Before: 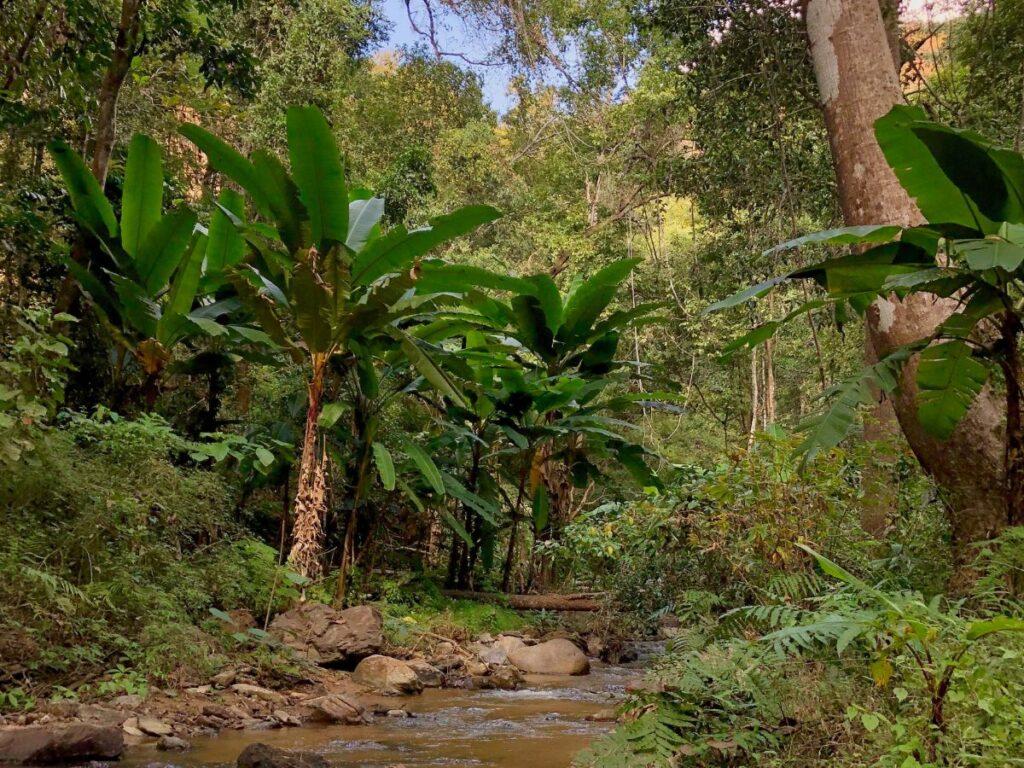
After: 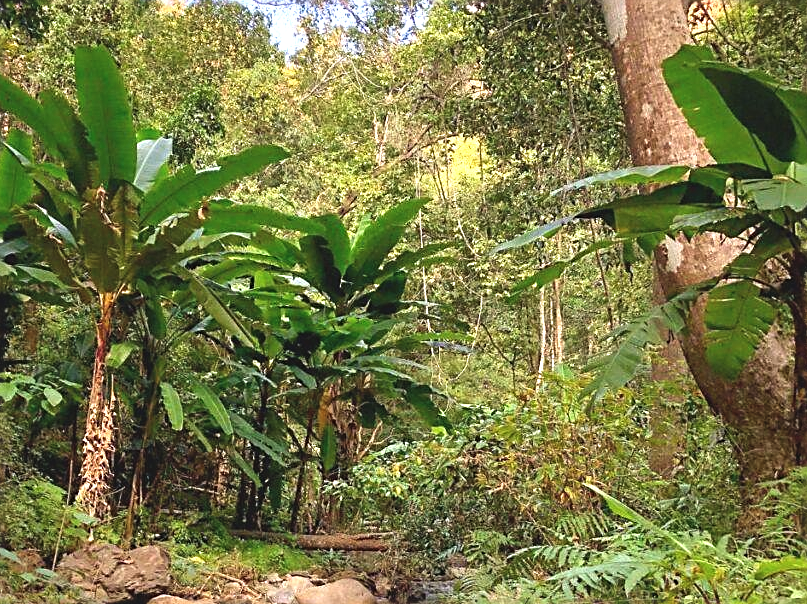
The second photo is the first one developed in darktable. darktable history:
exposure: black level correction -0.005, exposure 1 EV, compensate highlight preservation false
crop and rotate: left 20.74%, top 7.912%, right 0.375%, bottom 13.378%
sharpen: amount 0.6
